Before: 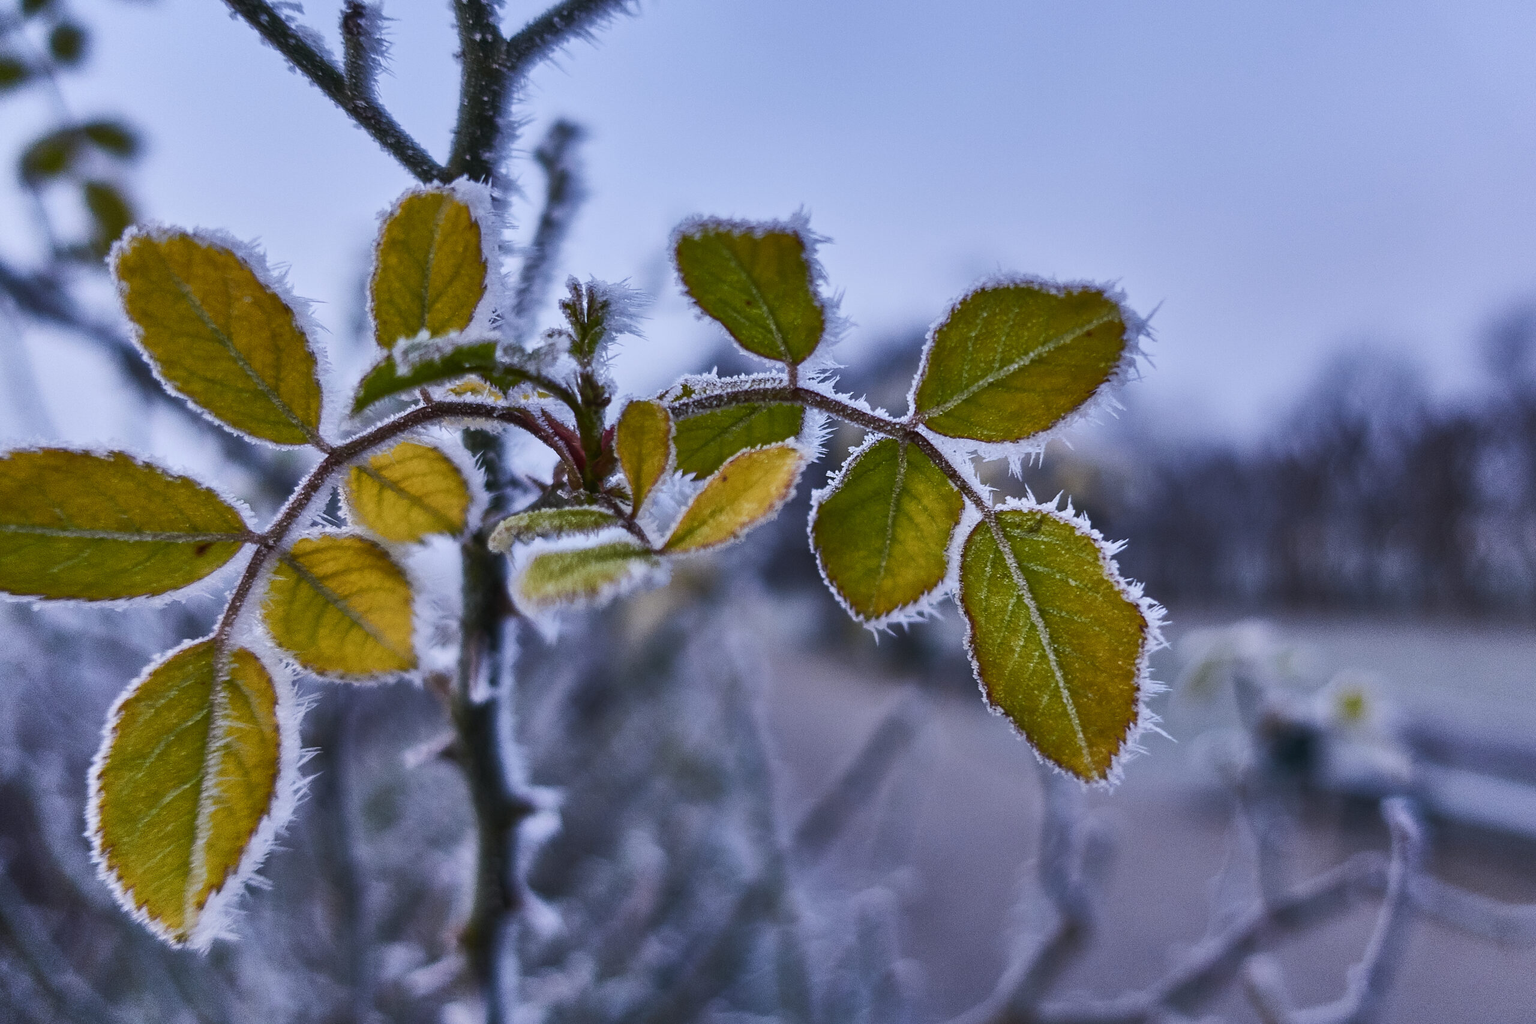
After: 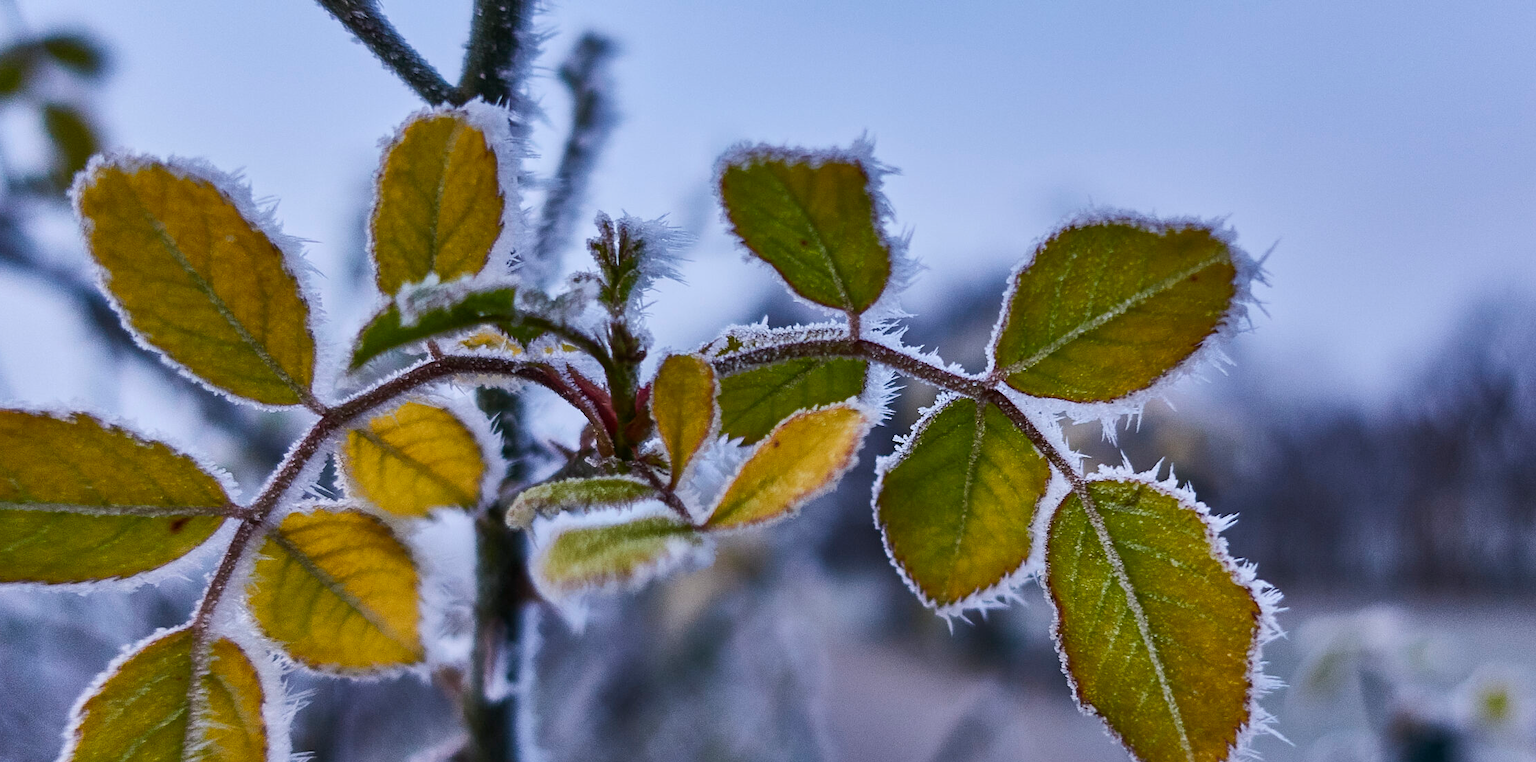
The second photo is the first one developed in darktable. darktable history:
crop: left 3.051%, top 8.931%, right 9.642%, bottom 26.06%
